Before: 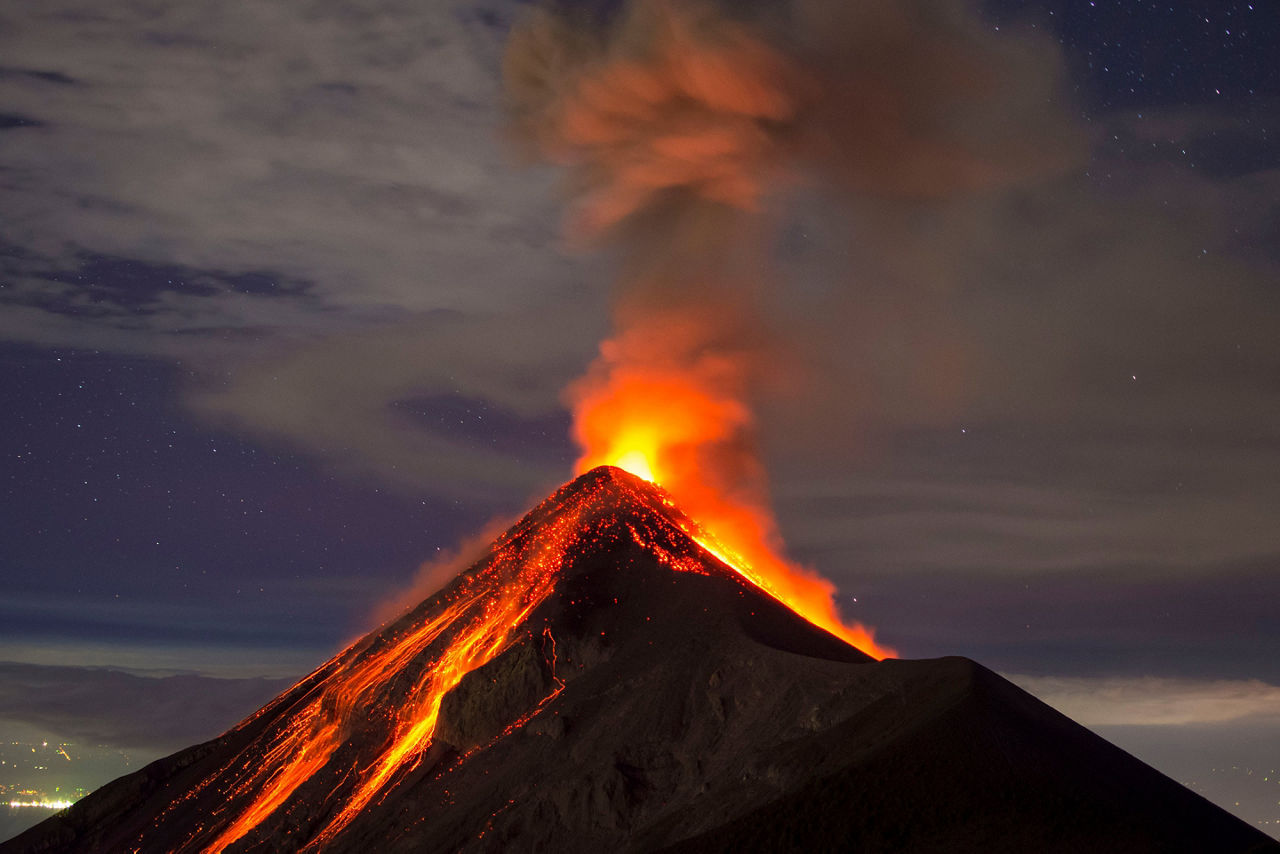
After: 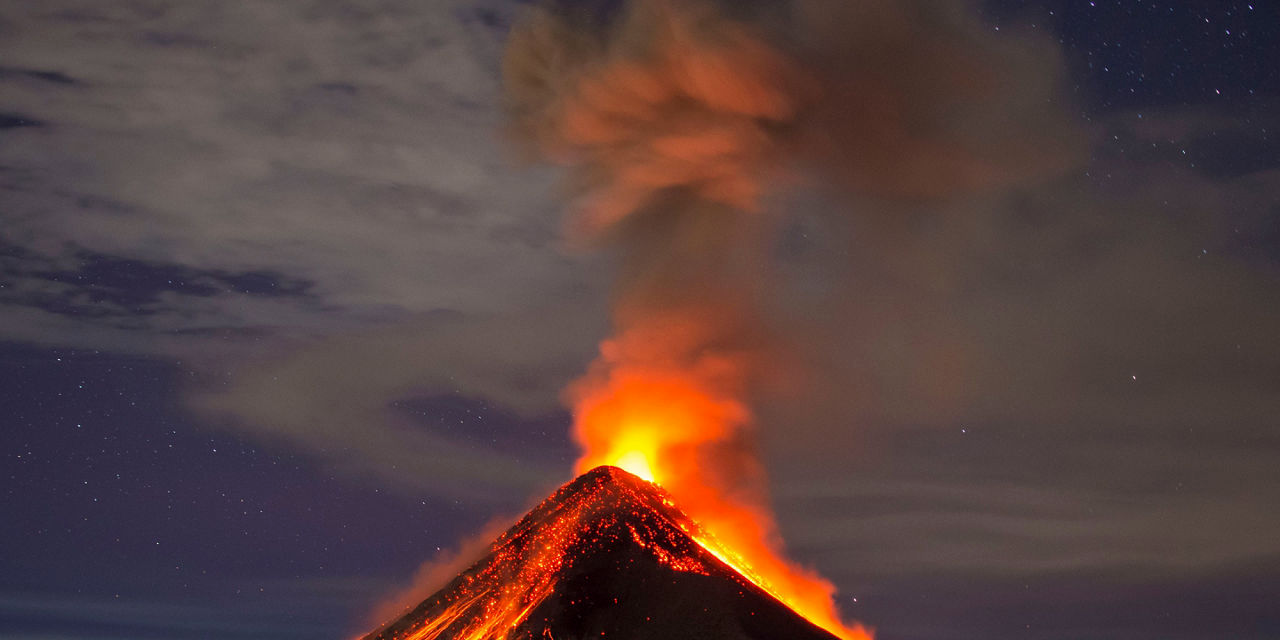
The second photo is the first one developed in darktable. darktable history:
exposure: black level correction 0.001, compensate highlight preservation false
crop: bottom 24.984%
